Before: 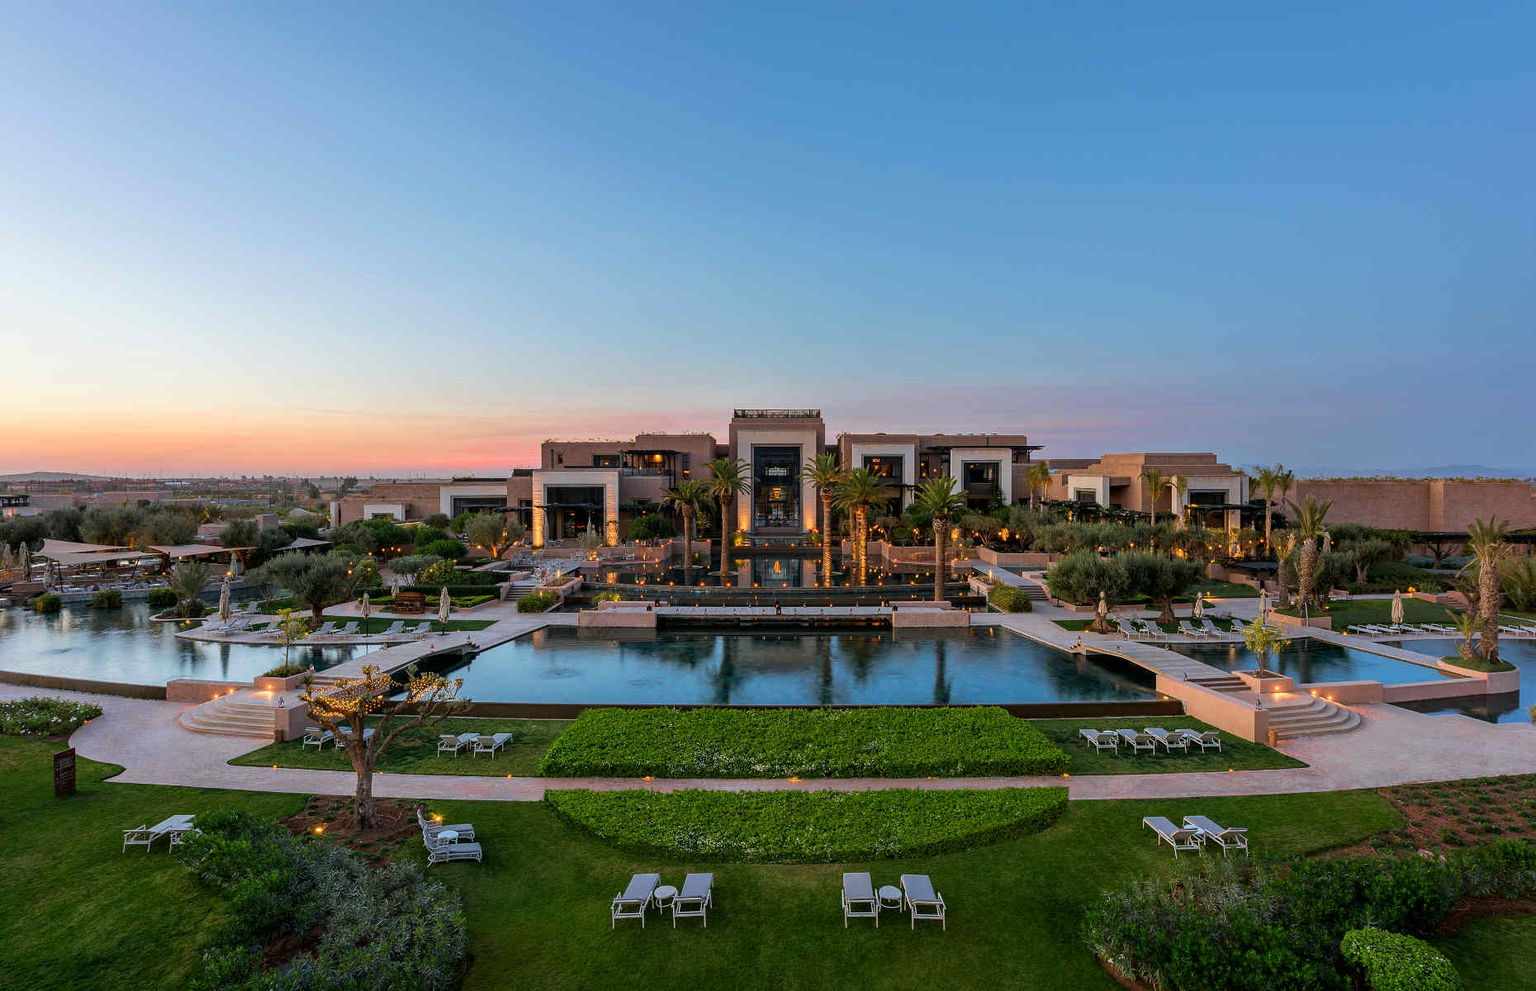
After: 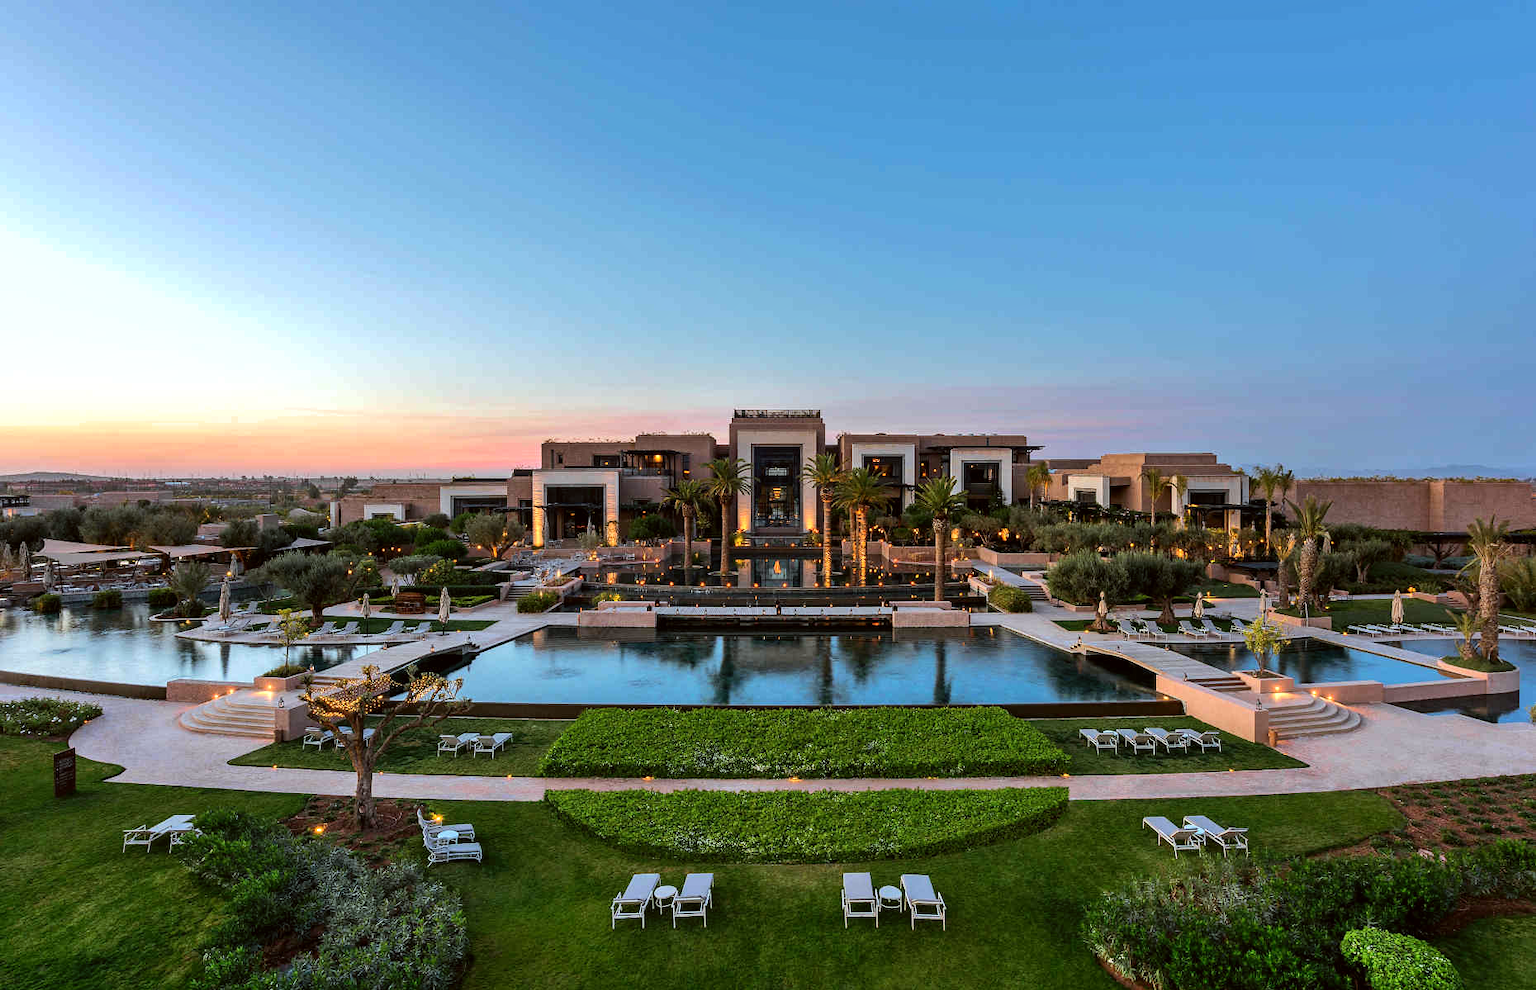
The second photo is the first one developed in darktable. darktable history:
color correction: highlights a* -2.96, highlights b* -2.52, shadows a* 2.31, shadows b* 2.72
tone equalizer: -8 EV -0.408 EV, -7 EV -0.416 EV, -6 EV -0.333 EV, -5 EV -0.187 EV, -3 EV 0.256 EV, -2 EV 0.338 EV, -1 EV 0.409 EV, +0 EV 0.439 EV, edges refinement/feathering 500, mask exposure compensation -1.57 EV, preserve details no
shadows and highlights: low approximation 0.01, soften with gaussian
